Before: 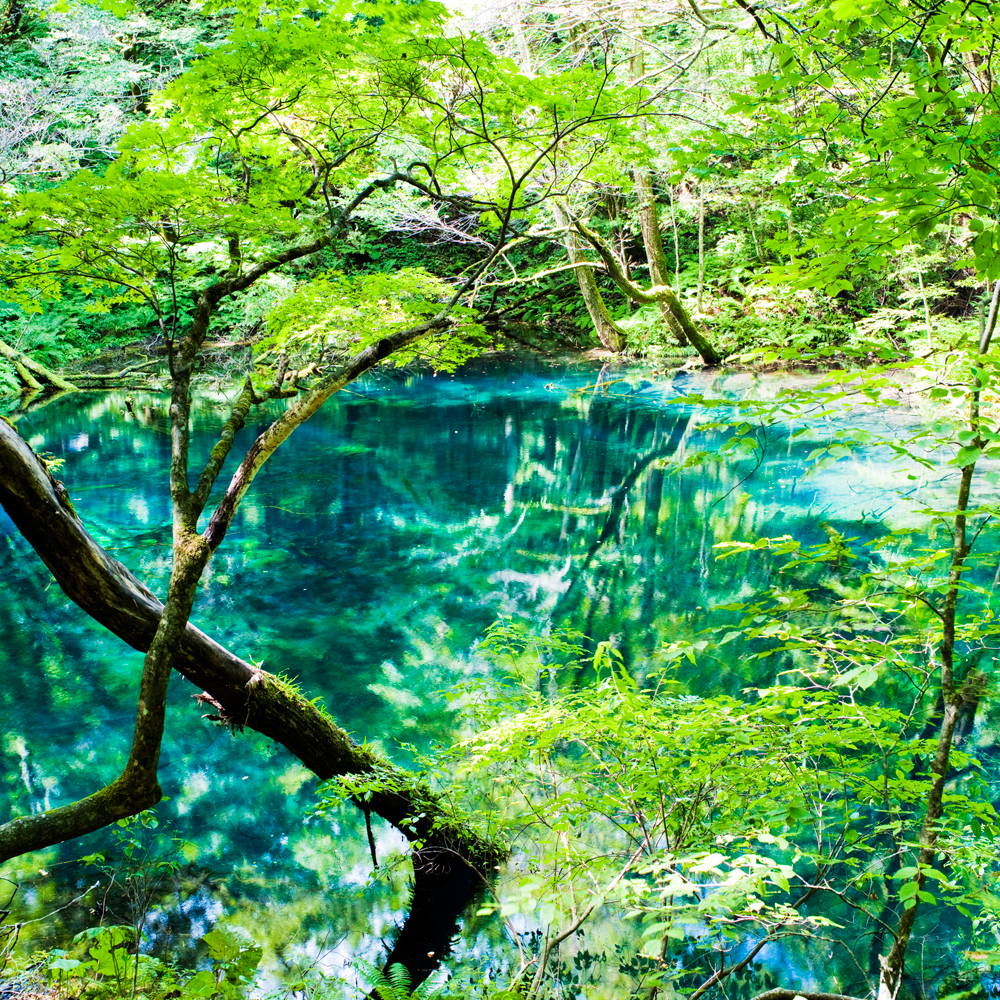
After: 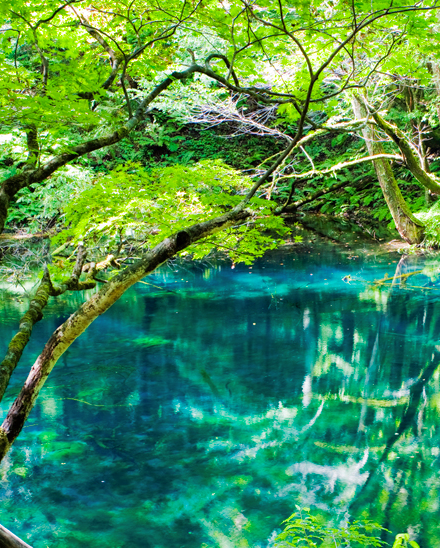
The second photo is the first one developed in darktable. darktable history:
crop: left 20.248%, top 10.86%, right 35.675%, bottom 34.321%
shadows and highlights: on, module defaults
